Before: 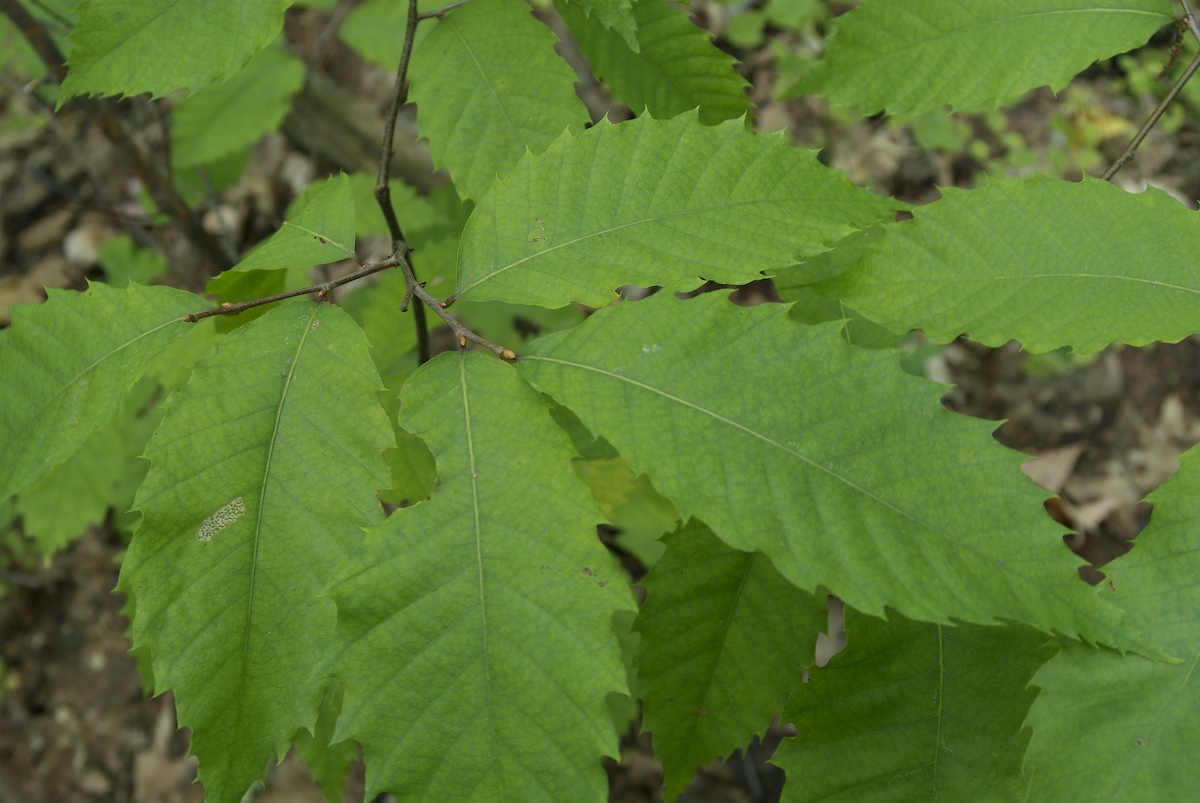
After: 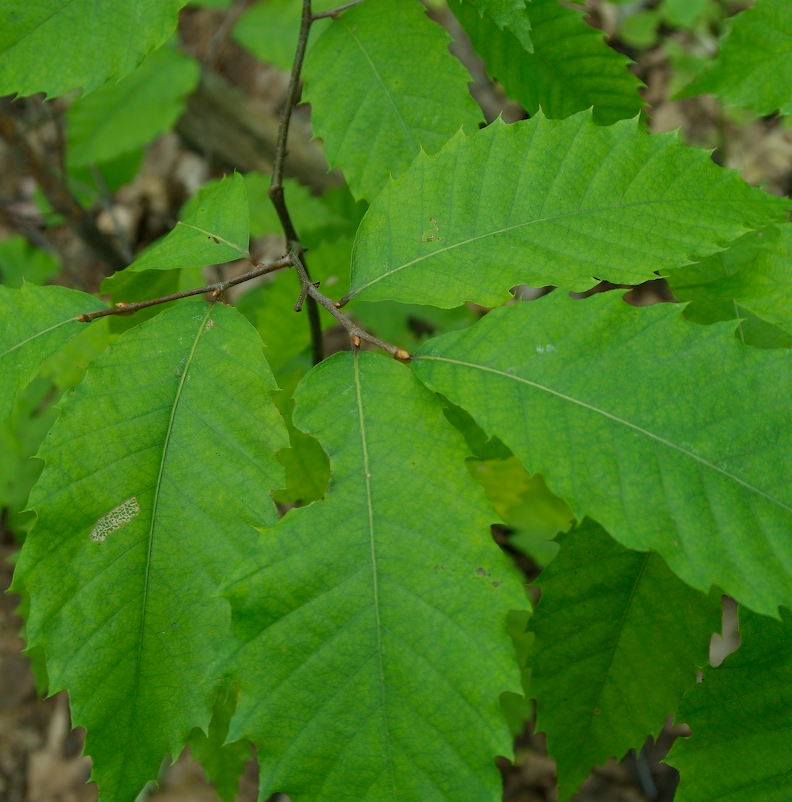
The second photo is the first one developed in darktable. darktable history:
crop and rotate: left 8.857%, right 25.127%
shadows and highlights: shadows 39.57, highlights -59.69
color correction: highlights b* -0.015, saturation 1.09
